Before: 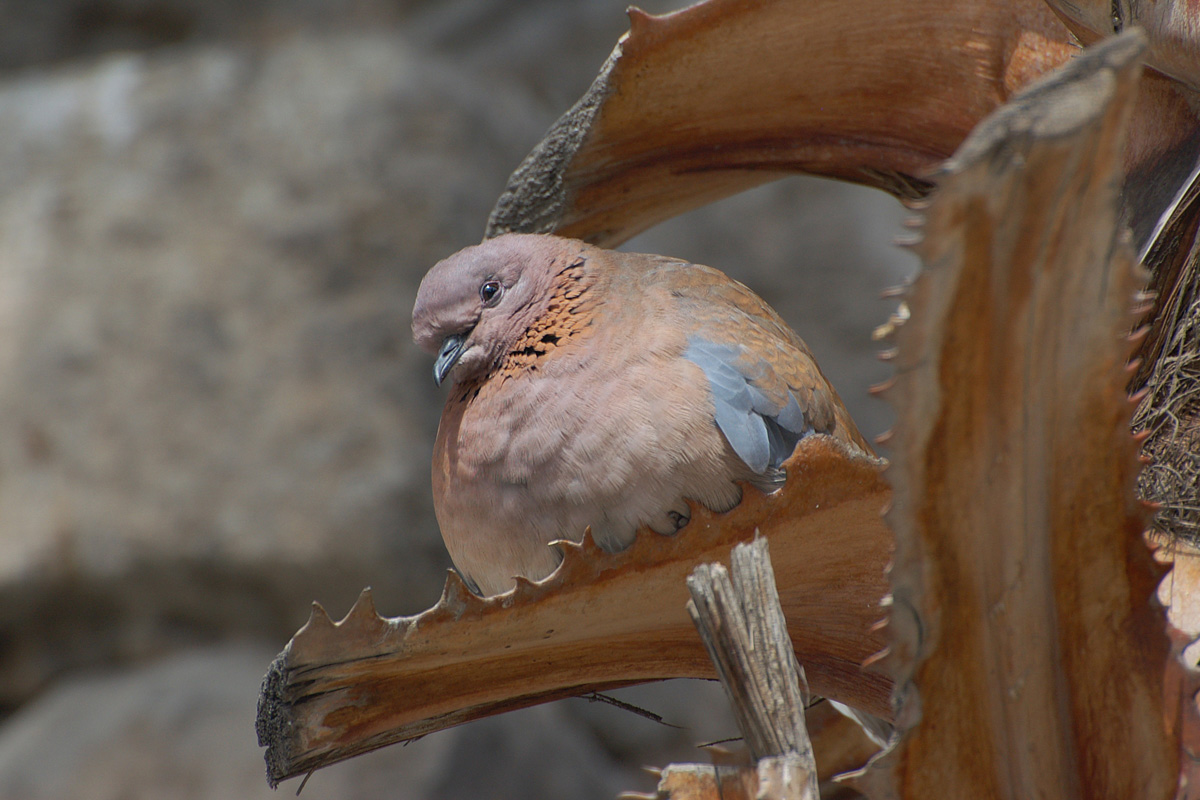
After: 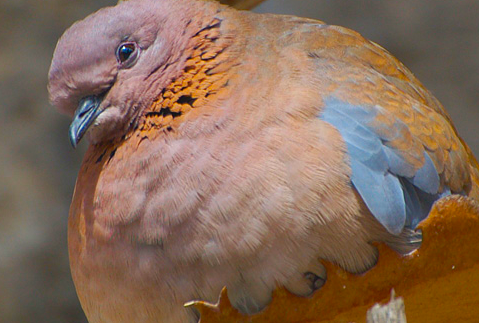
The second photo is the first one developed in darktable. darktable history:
crop: left 30.38%, top 29.991%, right 29.67%, bottom 29.542%
color balance rgb: global offset › luminance 0.48%, linear chroma grading › shadows 31.651%, linear chroma grading › global chroma -1.429%, linear chroma grading › mid-tones 4.375%, perceptual saturation grading › global saturation 25.569%, global vibrance 44.989%
